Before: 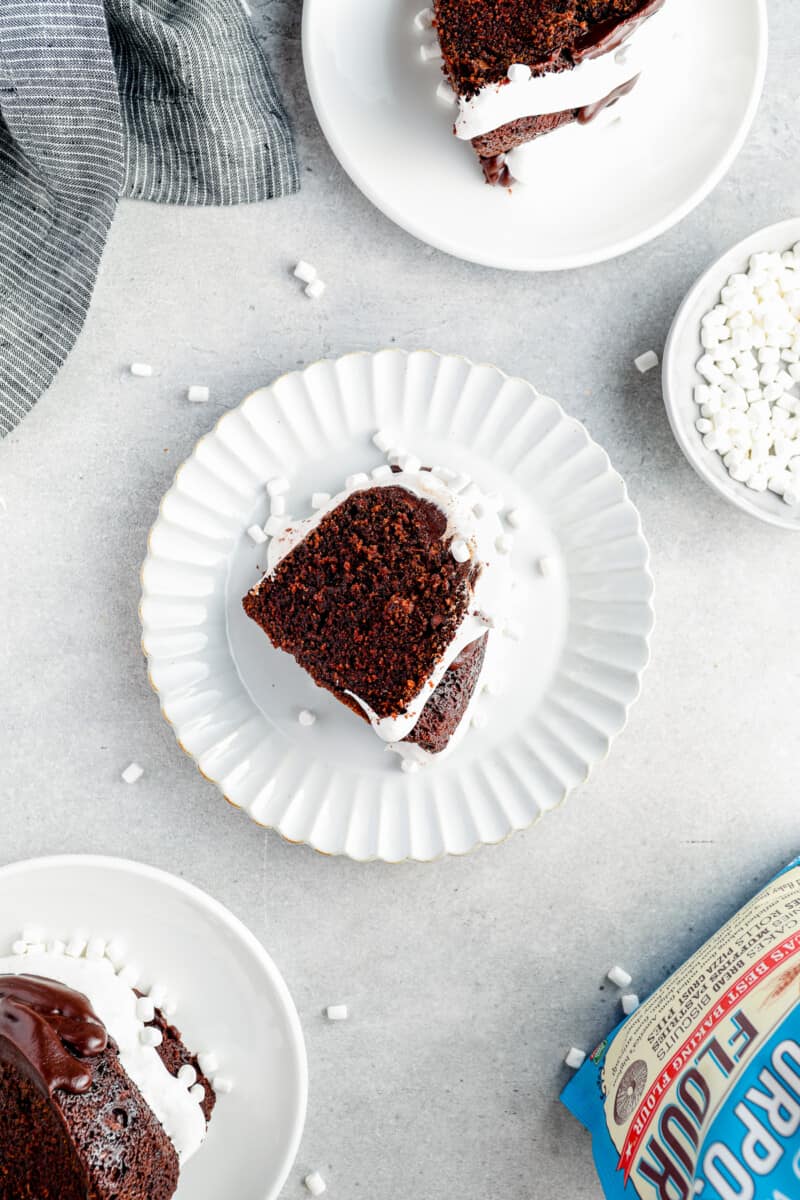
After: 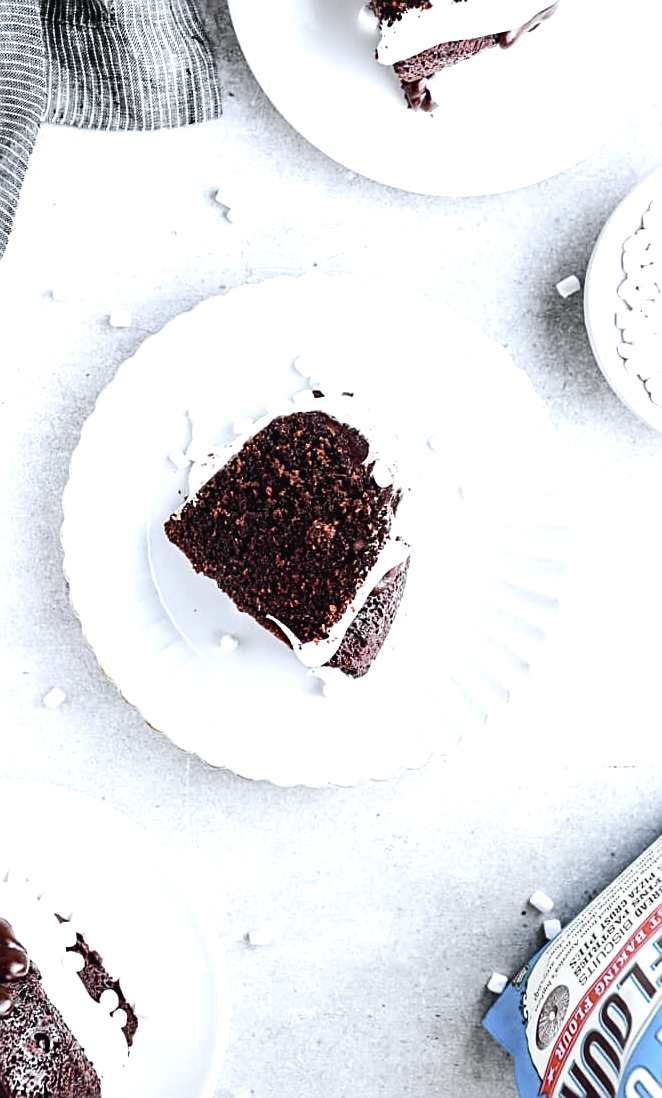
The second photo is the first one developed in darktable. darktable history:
exposure: compensate highlight preservation false
white balance: red 0.948, green 1.02, blue 1.176
tone equalizer: -8 EV -0.75 EV, -7 EV -0.7 EV, -6 EV -0.6 EV, -5 EV -0.4 EV, -3 EV 0.4 EV, -2 EV 0.6 EV, -1 EV 0.7 EV, +0 EV 0.75 EV, edges refinement/feathering 500, mask exposure compensation -1.57 EV, preserve details no
vibrance: vibrance 14%
crop: left 9.807%, top 6.259%, right 7.334%, bottom 2.177%
contrast brightness saturation: contrast -0.05, saturation -0.41
tone curve: curves: ch0 [(0, 0.015) (0.037, 0.032) (0.131, 0.113) (0.275, 0.26) (0.497, 0.505) (0.617, 0.643) (0.704, 0.735) (0.813, 0.842) (0.911, 0.931) (0.997, 1)]; ch1 [(0, 0) (0.301, 0.3) (0.444, 0.438) (0.493, 0.494) (0.501, 0.5) (0.534, 0.543) (0.582, 0.605) (0.658, 0.687) (0.746, 0.79) (1, 1)]; ch2 [(0, 0) (0.246, 0.234) (0.36, 0.356) (0.415, 0.426) (0.476, 0.492) (0.502, 0.499) (0.525, 0.517) (0.533, 0.534) (0.586, 0.598) (0.634, 0.643) (0.706, 0.717) (0.853, 0.83) (1, 0.951)], color space Lab, independent channels, preserve colors none
sharpen: on, module defaults
